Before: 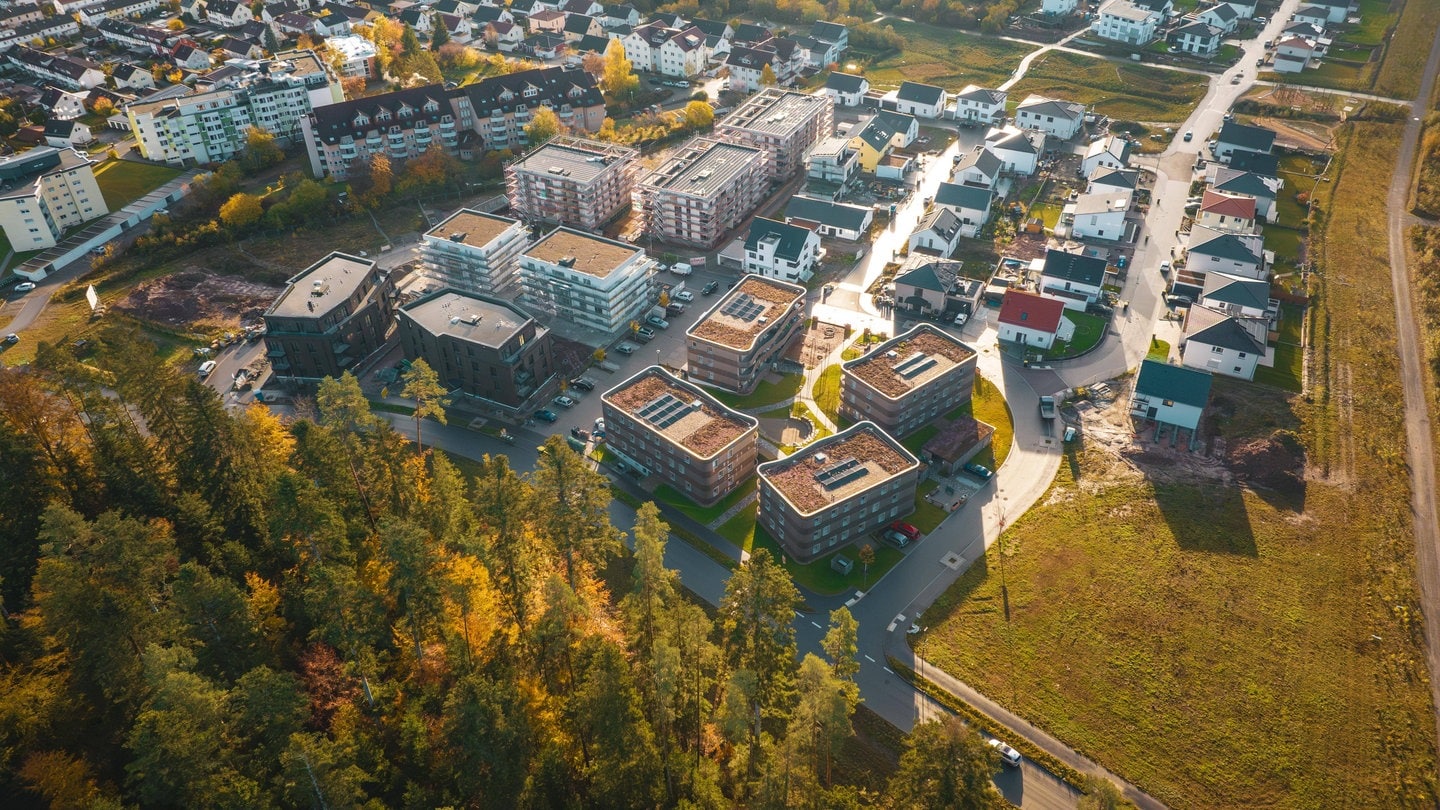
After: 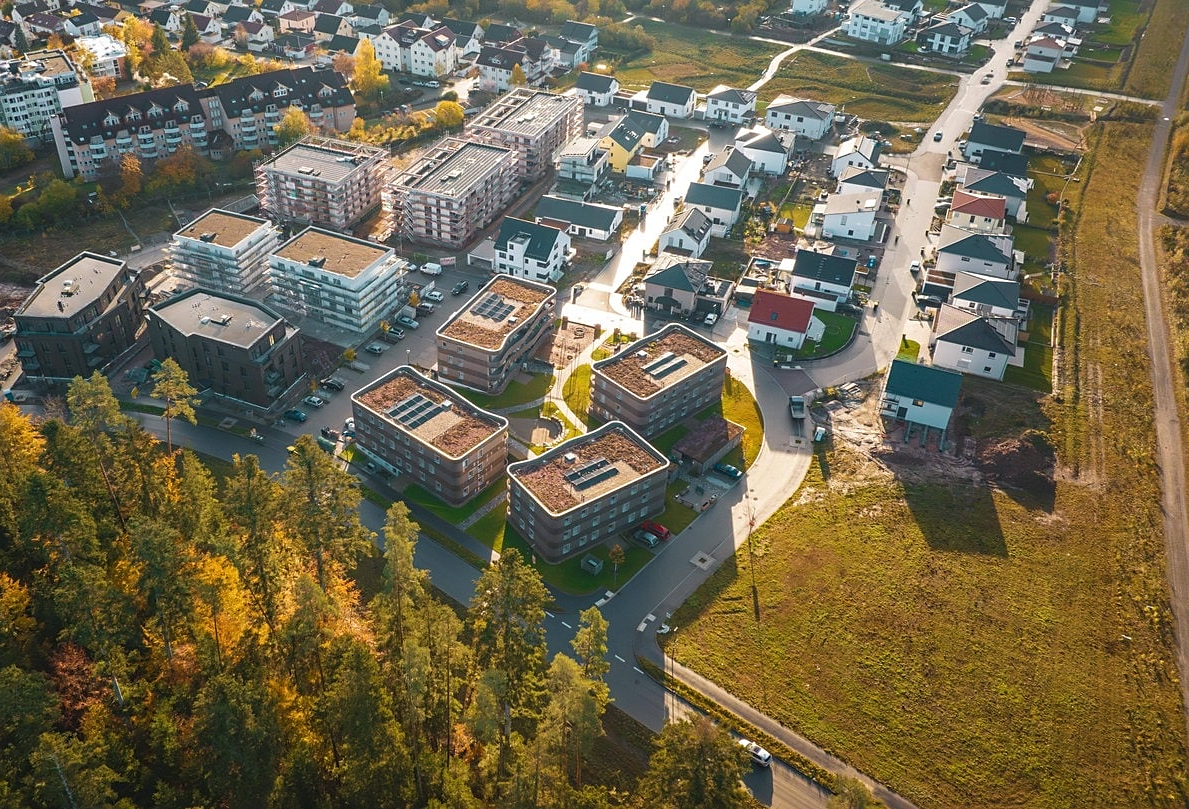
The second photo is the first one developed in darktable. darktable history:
crop: left 17.421%, bottom 0.039%
sharpen: radius 1.832, amount 0.393, threshold 1.478
